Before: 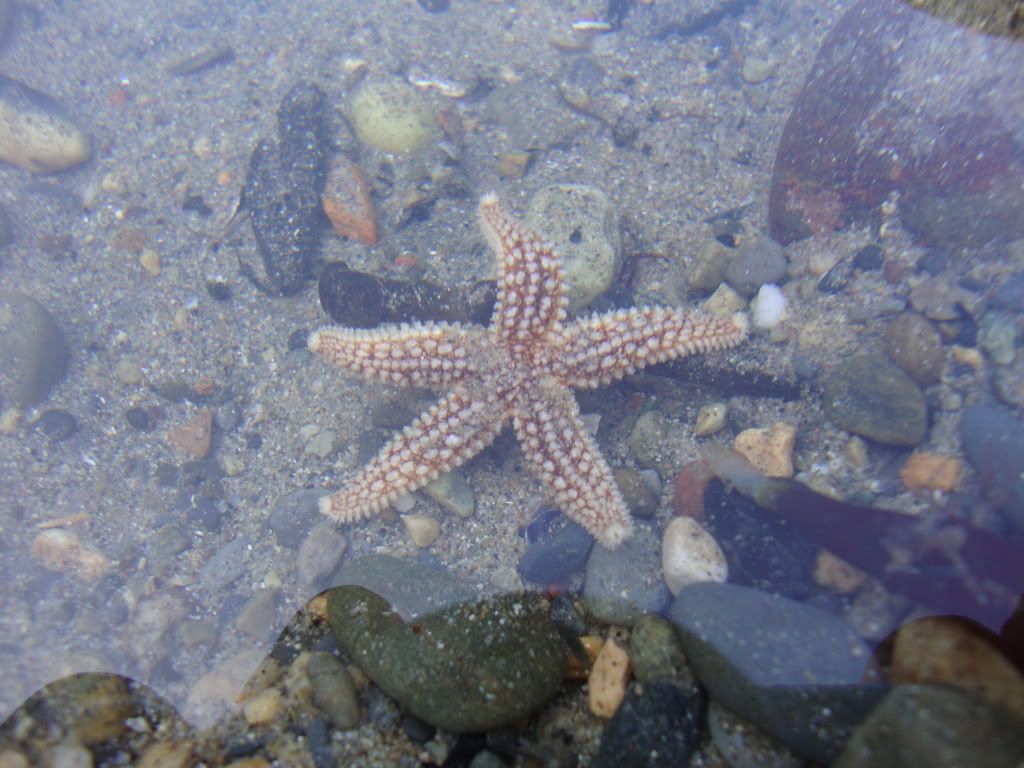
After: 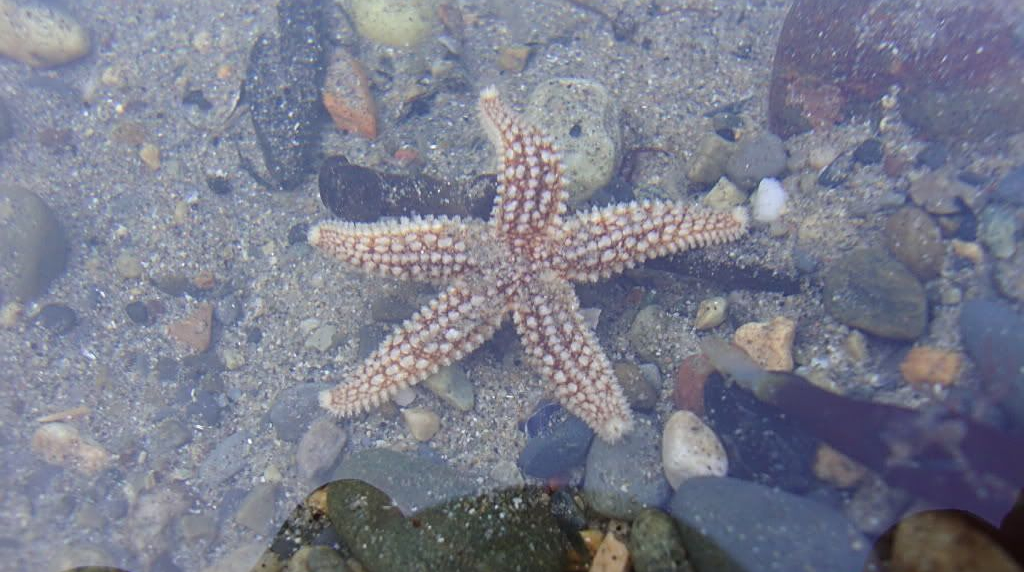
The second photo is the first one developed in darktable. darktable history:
crop: top 13.847%, bottom 11.046%
sharpen: on, module defaults
